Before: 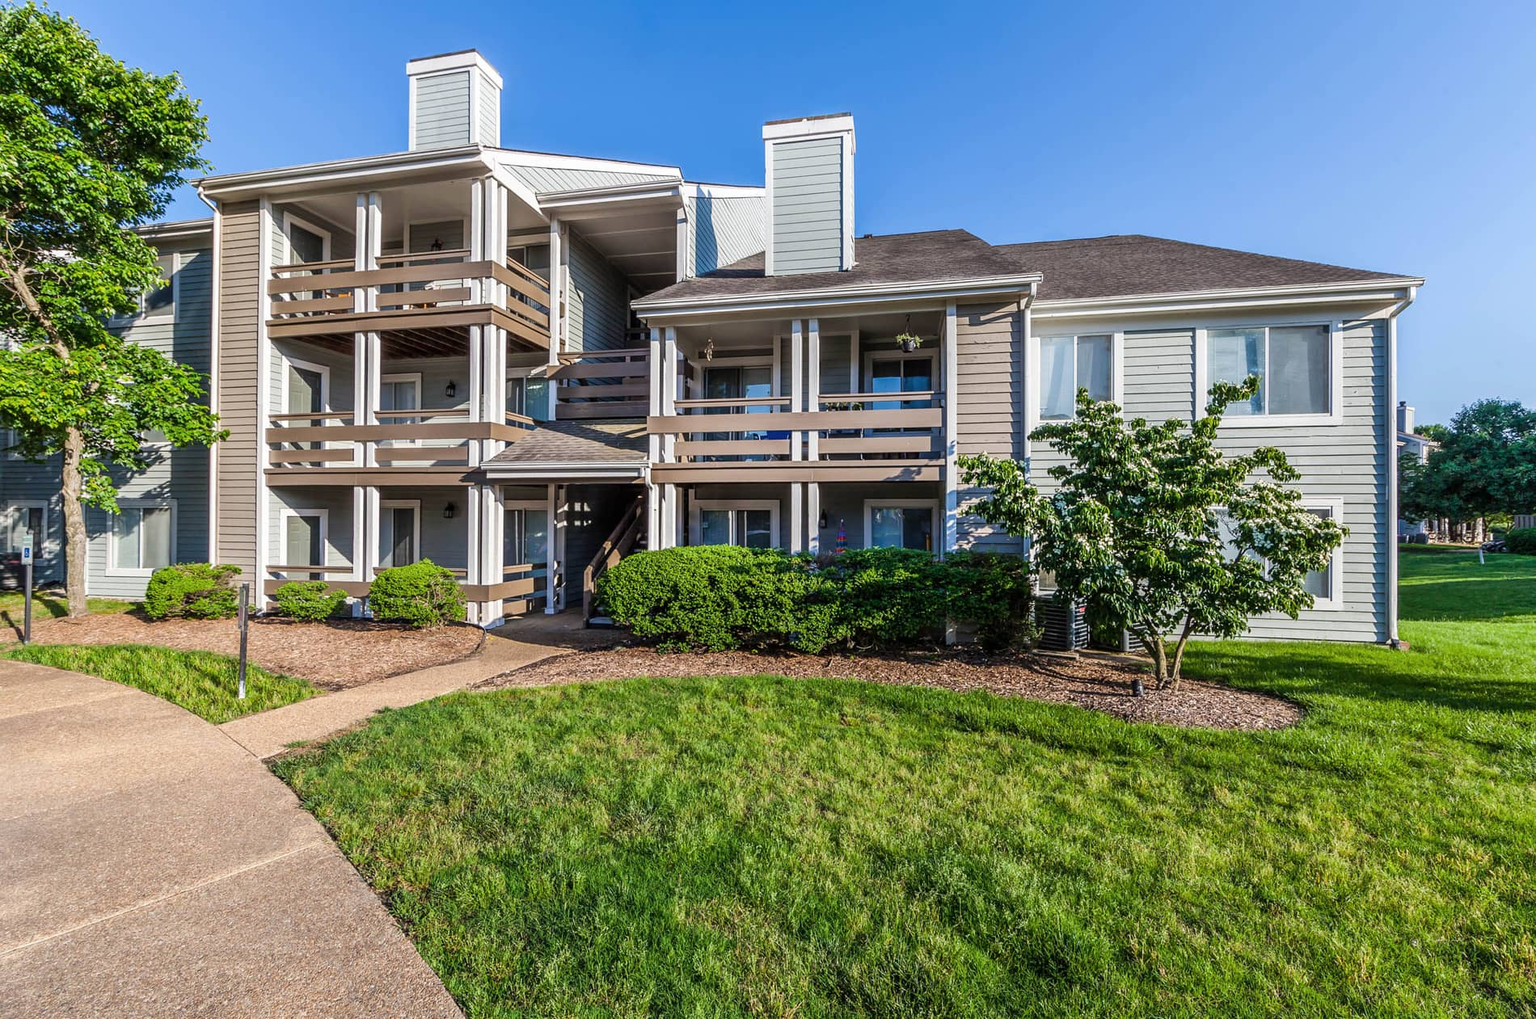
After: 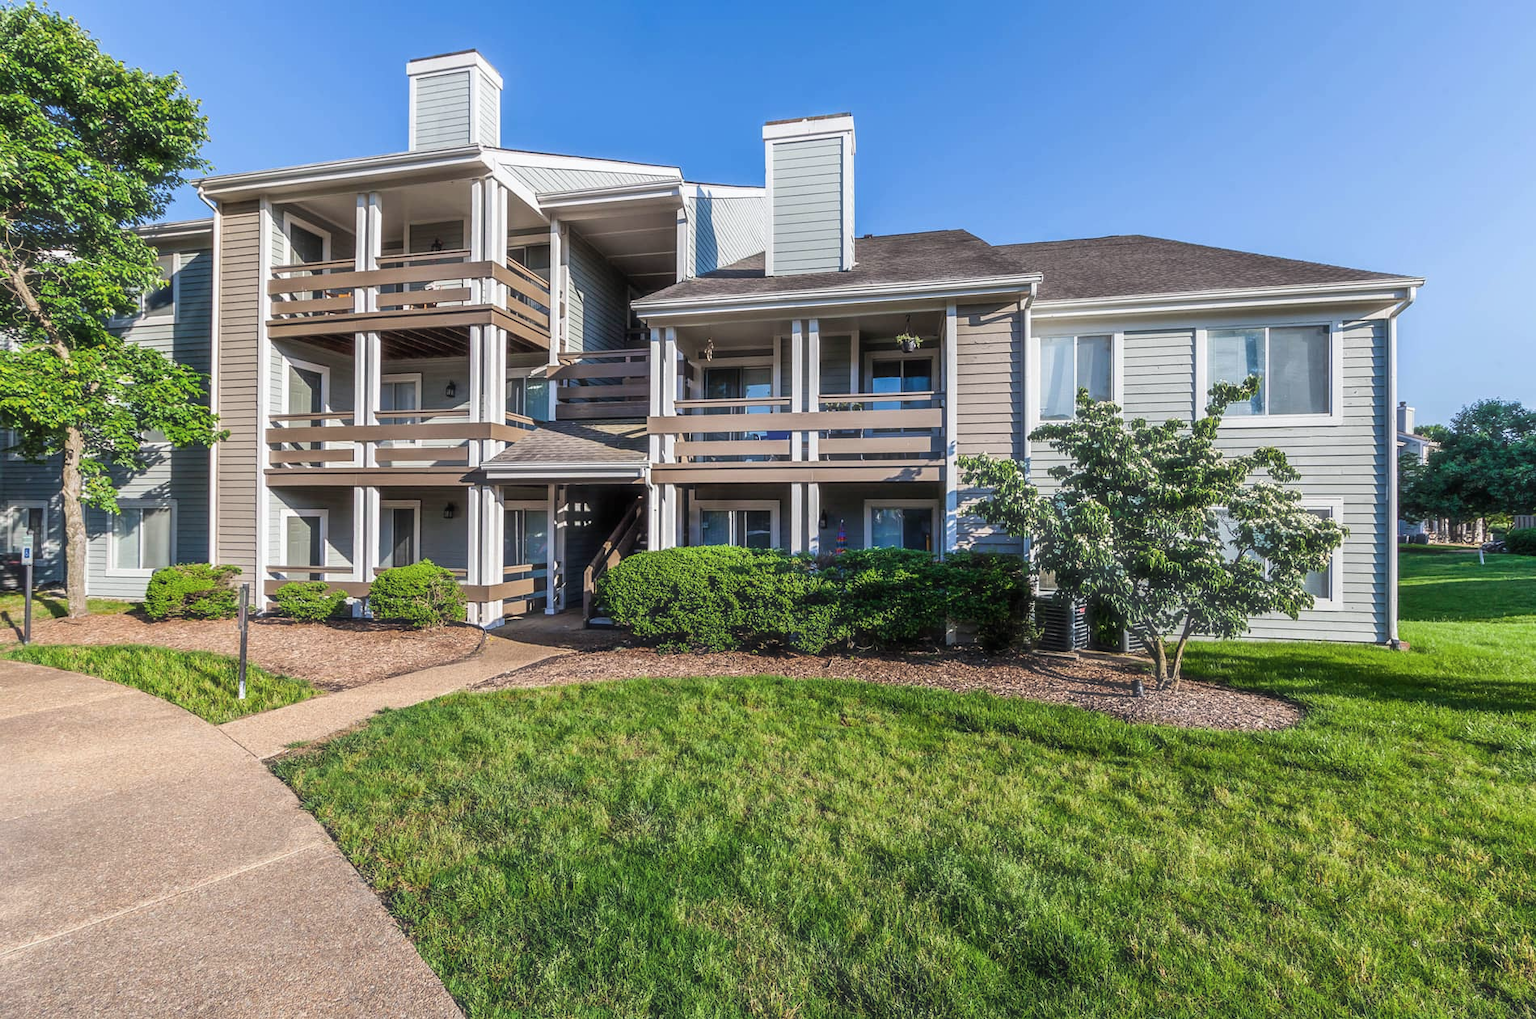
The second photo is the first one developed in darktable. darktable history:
haze removal: strength -0.097, compatibility mode true, adaptive false
